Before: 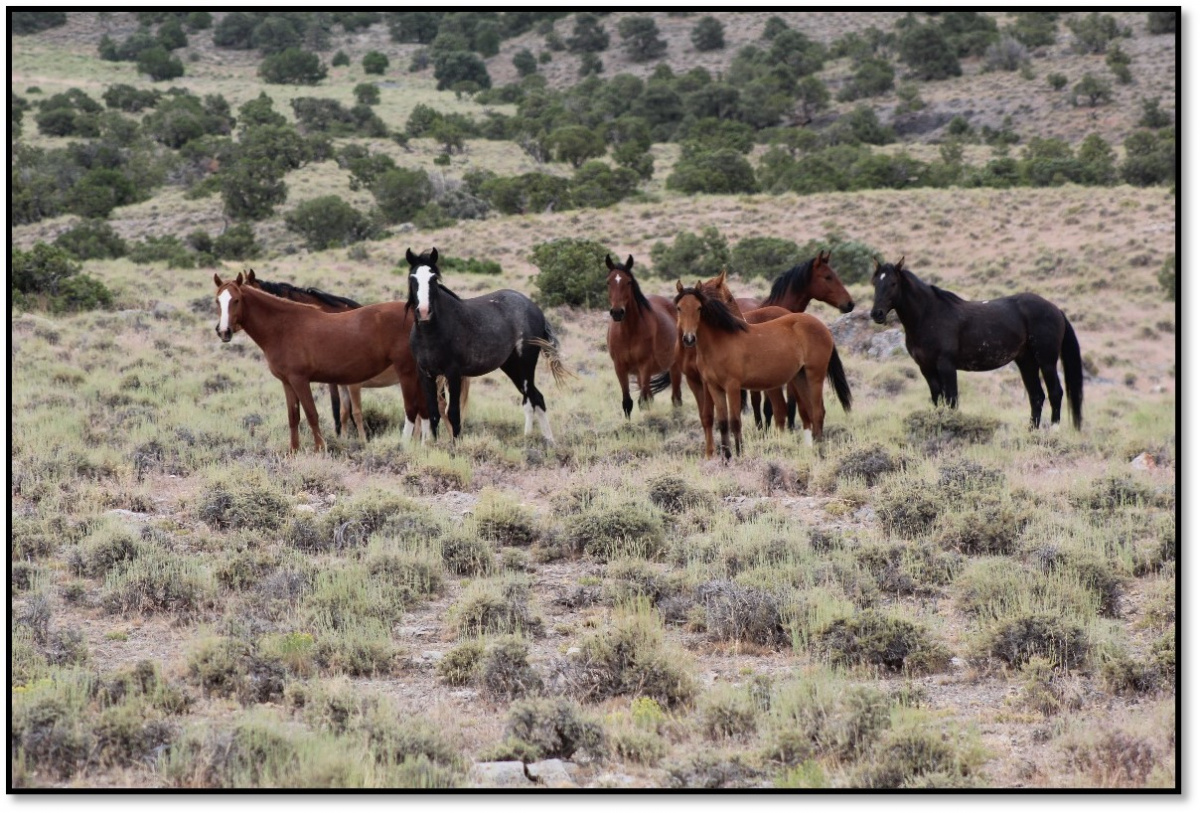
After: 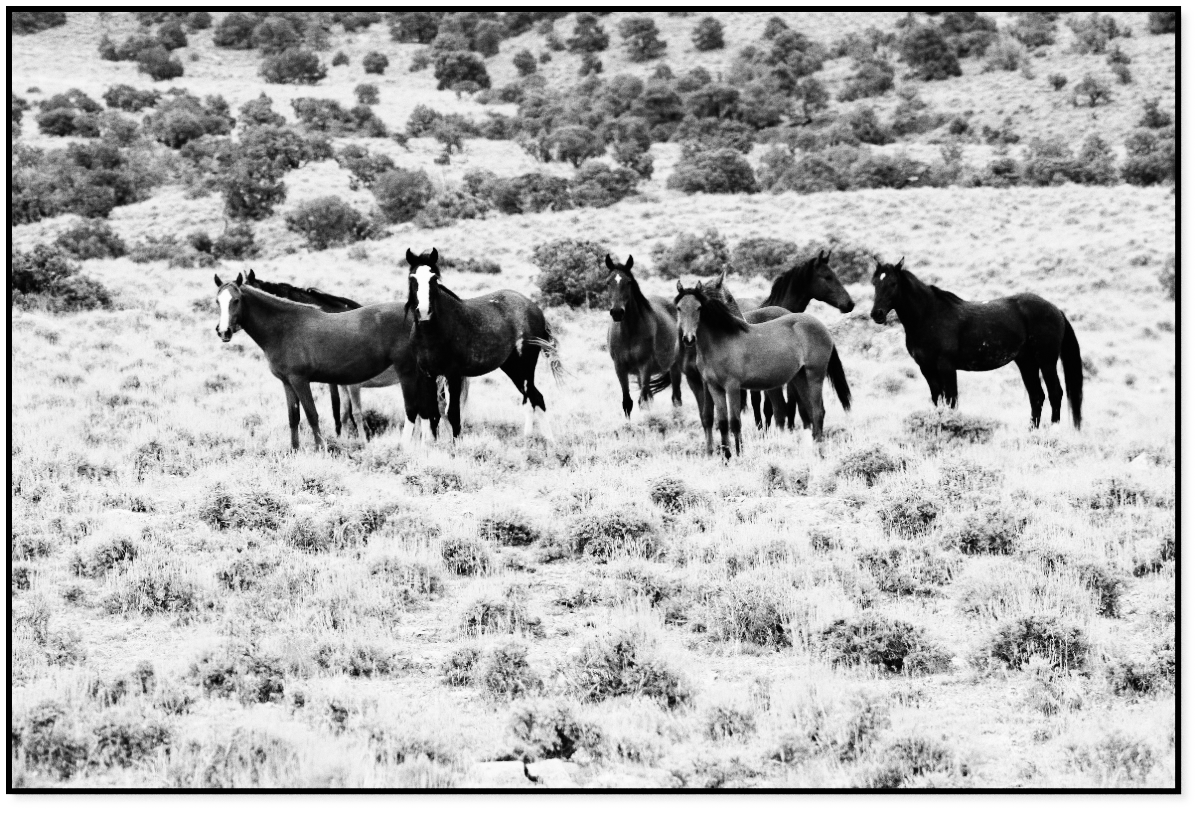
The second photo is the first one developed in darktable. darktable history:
color balance rgb: linear chroma grading › global chroma 15%, perceptual saturation grading › global saturation 30%
white balance: emerald 1
contrast brightness saturation: saturation -1
rgb curve: curves: ch0 [(0, 0) (0.21, 0.15) (0.24, 0.21) (0.5, 0.75) (0.75, 0.96) (0.89, 0.99) (1, 1)]; ch1 [(0, 0.02) (0.21, 0.13) (0.25, 0.2) (0.5, 0.67) (0.75, 0.9) (0.89, 0.97) (1, 1)]; ch2 [(0, 0.02) (0.21, 0.13) (0.25, 0.2) (0.5, 0.67) (0.75, 0.9) (0.89, 0.97) (1, 1)], compensate middle gray true
grain: coarseness 0.09 ISO
base curve: curves: ch0 [(0, 0) (0.235, 0.266) (0.503, 0.496) (0.786, 0.72) (1, 1)]
